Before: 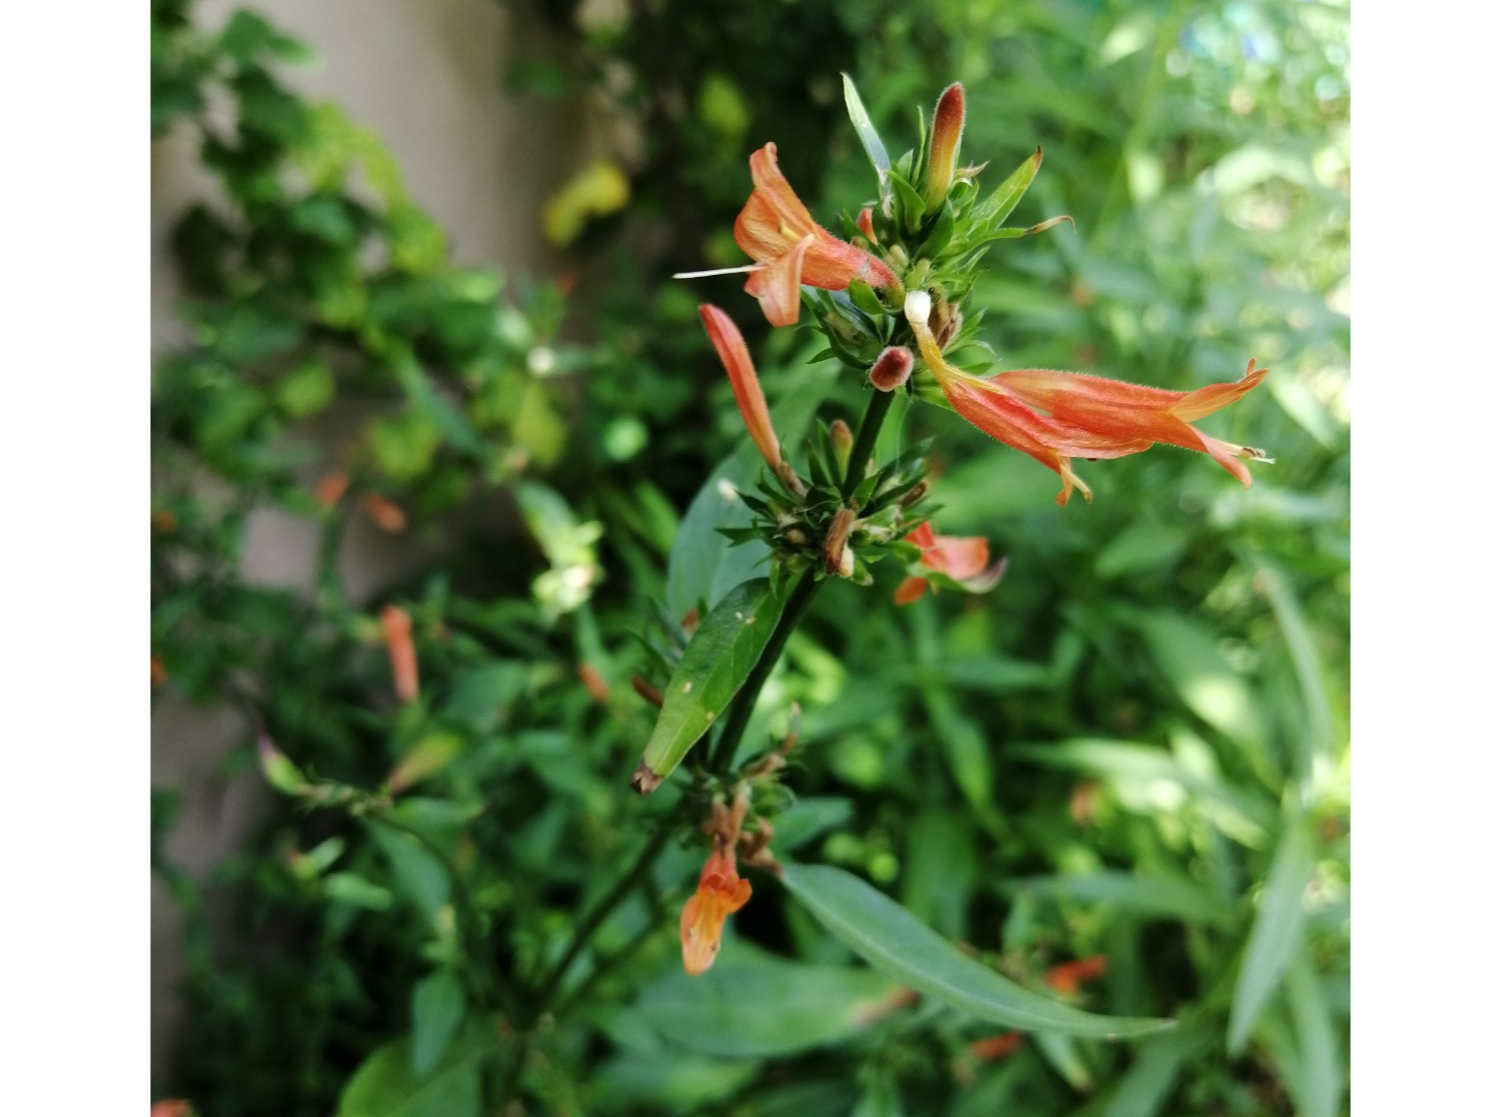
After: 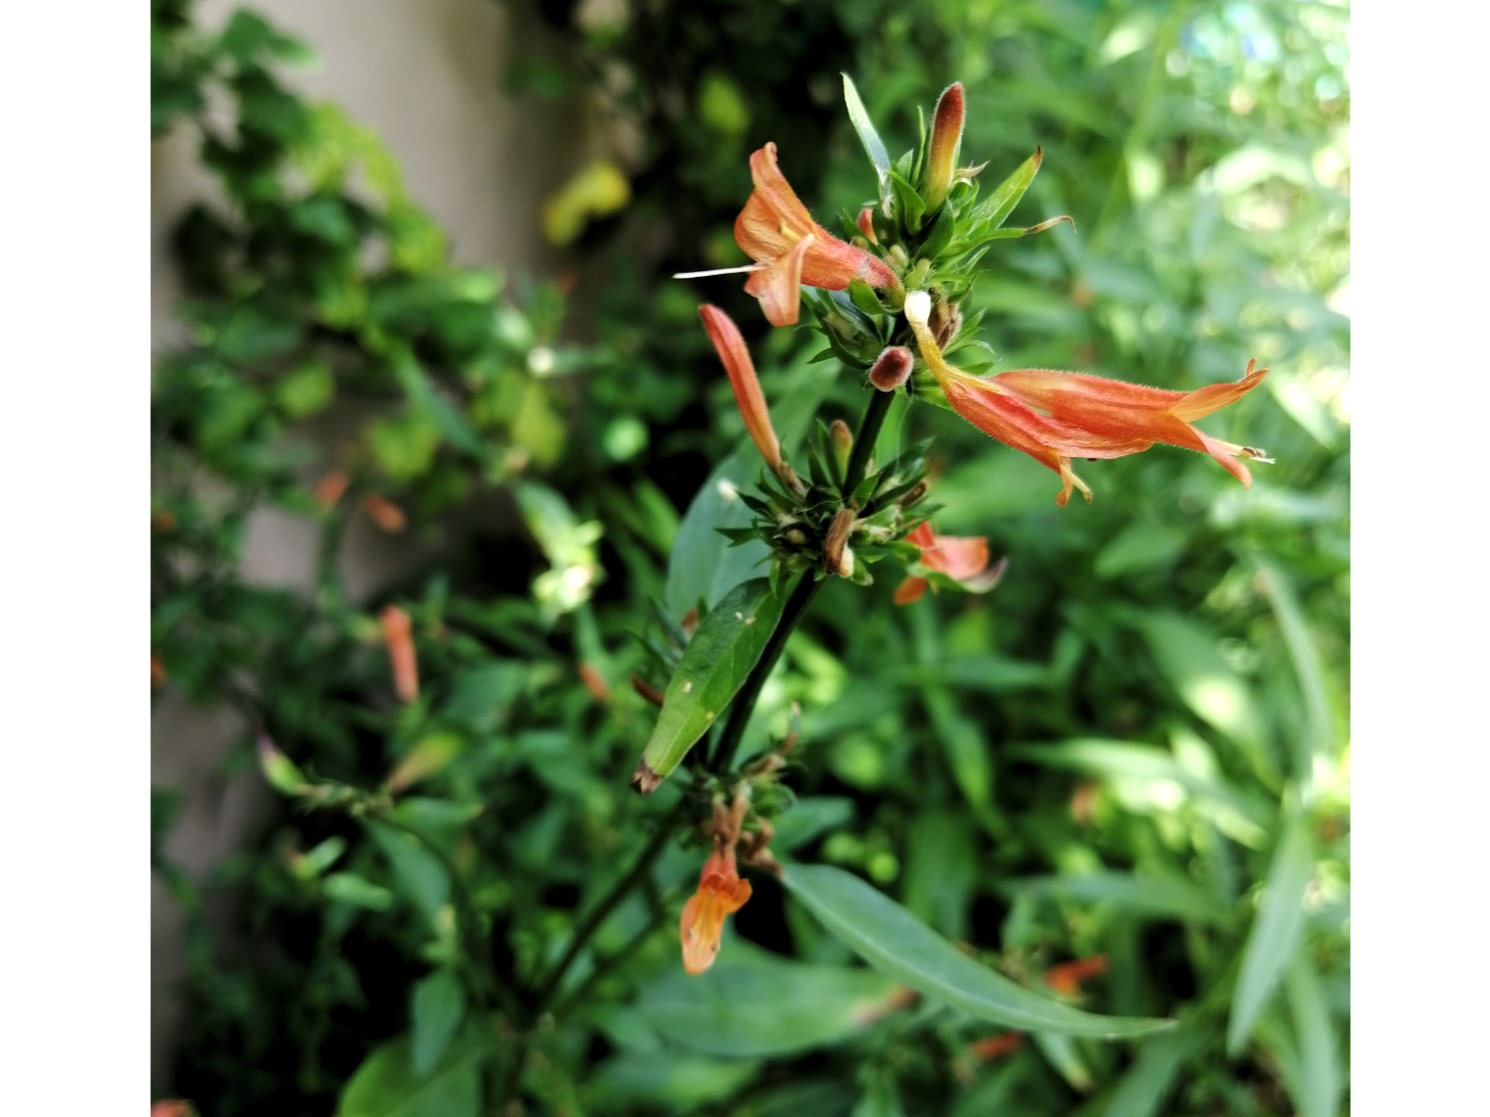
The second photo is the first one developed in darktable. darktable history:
levels: gray 59.35%, levels [0.062, 0.494, 0.925]
